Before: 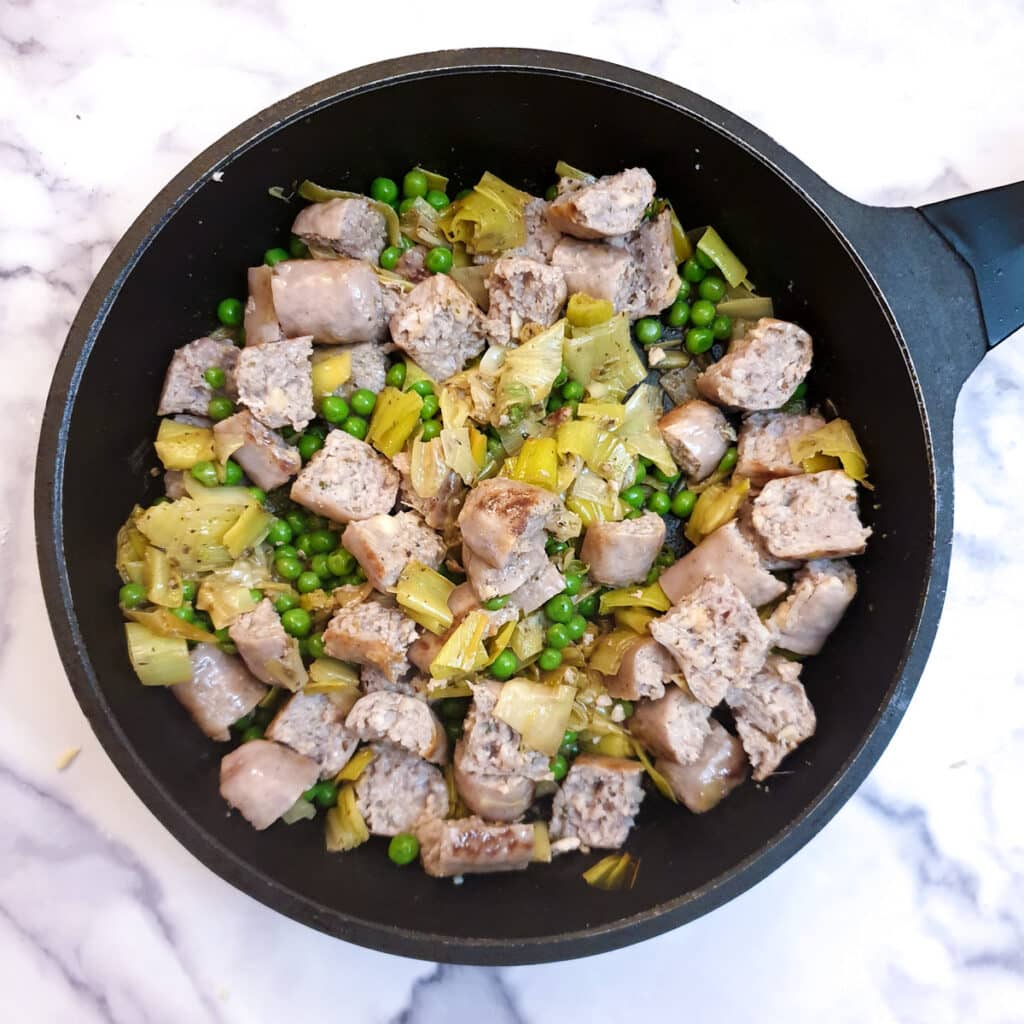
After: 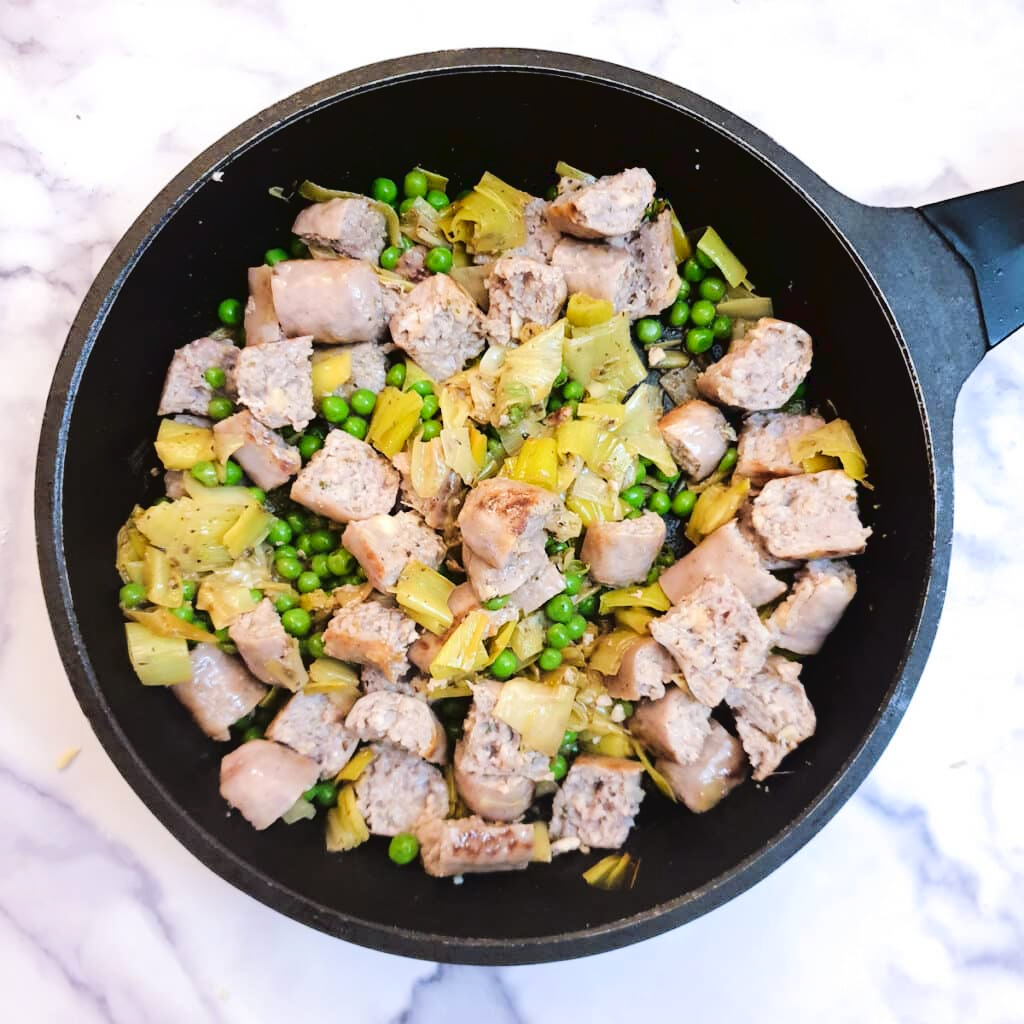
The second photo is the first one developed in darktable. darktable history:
tone curve: curves: ch0 [(0, 0) (0.003, 0.036) (0.011, 0.039) (0.025, 0.039) (0.044, 0.043) (0.069, 0.05) (0.1, 0.072) (0.136, 0.102) (0.177, 0.144) (0.224, 0.204) (0.277, 0.288) (0.335, 0.384) (0.399, 0.477) (0.468, 0.575) (0.543, 0.652) (0.623, 0.724) (0.709, 0.785) (0.801, 0.851) (0.898, 0.915) (1, 1)], color space Lab, linked channels, preserve colors none
